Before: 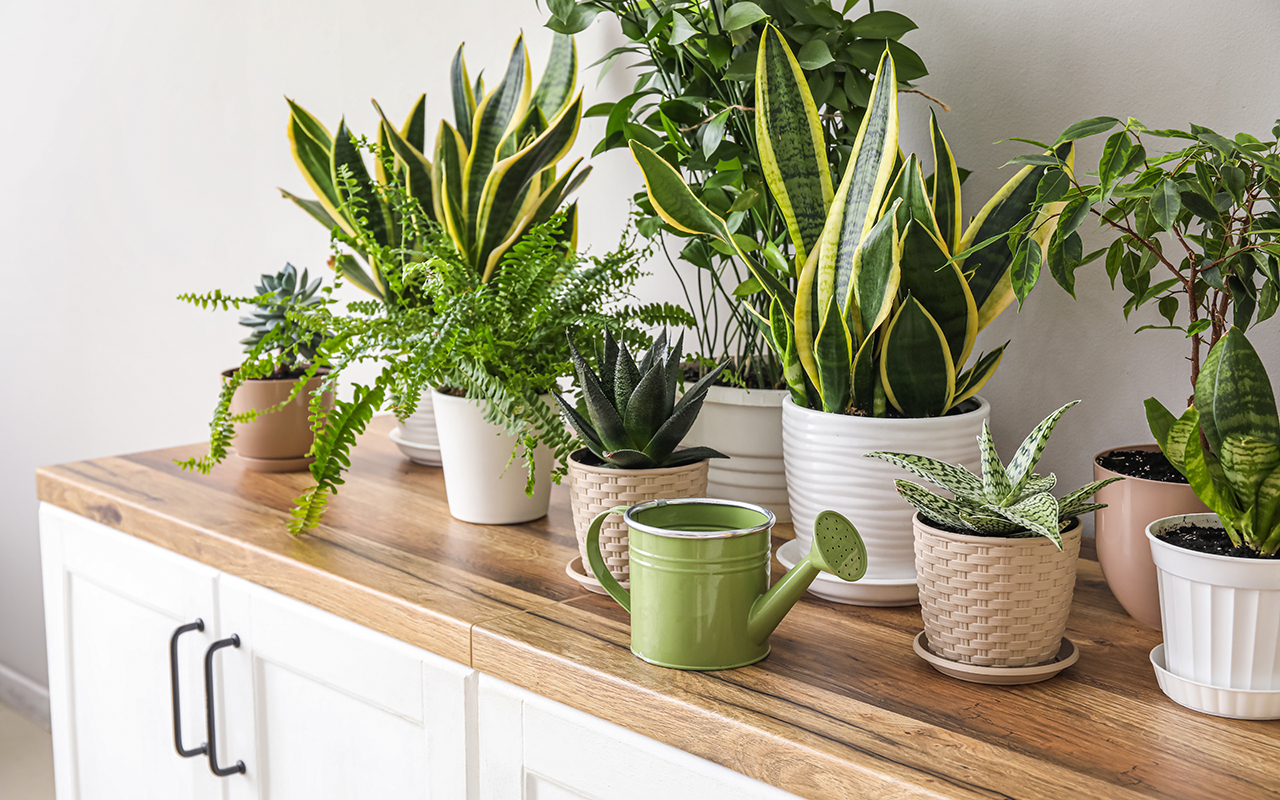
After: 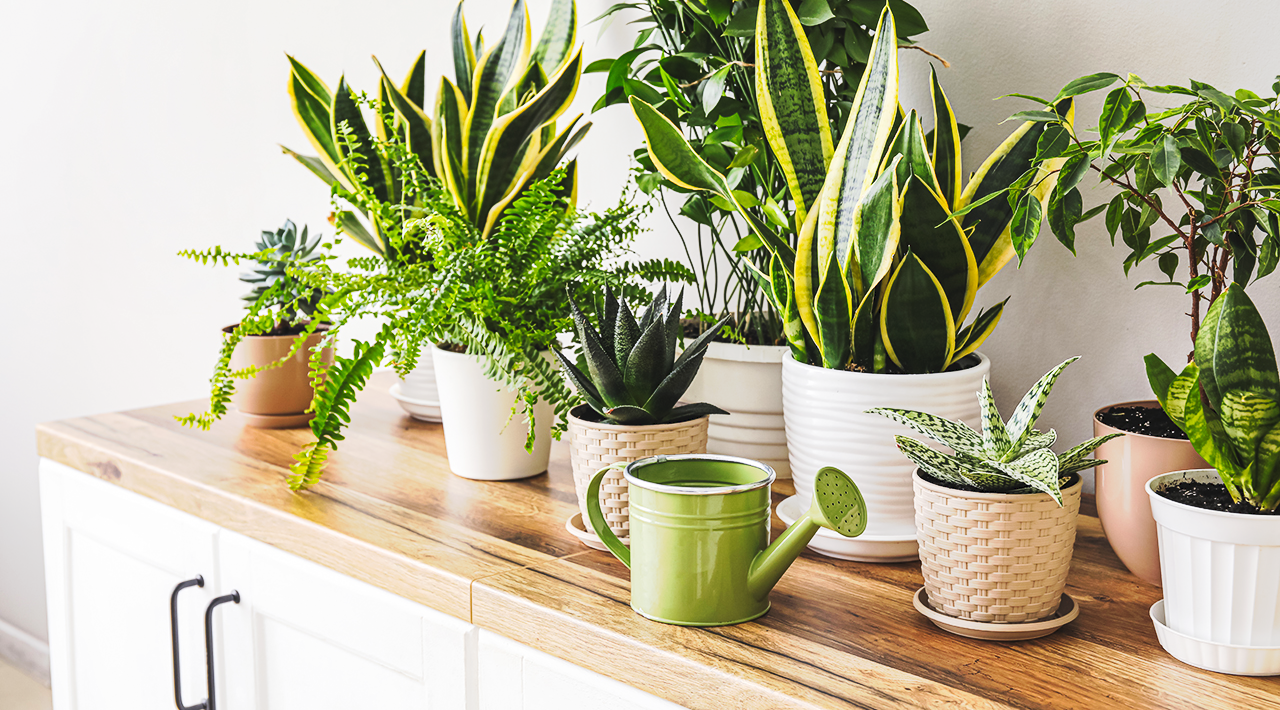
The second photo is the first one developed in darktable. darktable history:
crop and rotate: top 5.609%, bottom 5.609%
tone curve: curves: ch0 [(0, 0) (0.003, 0.045) (0.011, 0.054) (0.025, 0.069) (0.044, 0.083) (0.069, 0.101) (0.1, 0.119) (0.136, 0.146) (0.177, 0.177) (0.224, 0.221) (0.277, 0.277) (0.335, 0.362) (0.399, 0.452) (0.468, 0.571) (0.543, 0.666) (0.623, 0.758) (0.709, 0.853) (0.801, 0.896) (0.898, 0.945) (1, 1)], preserve colors none
